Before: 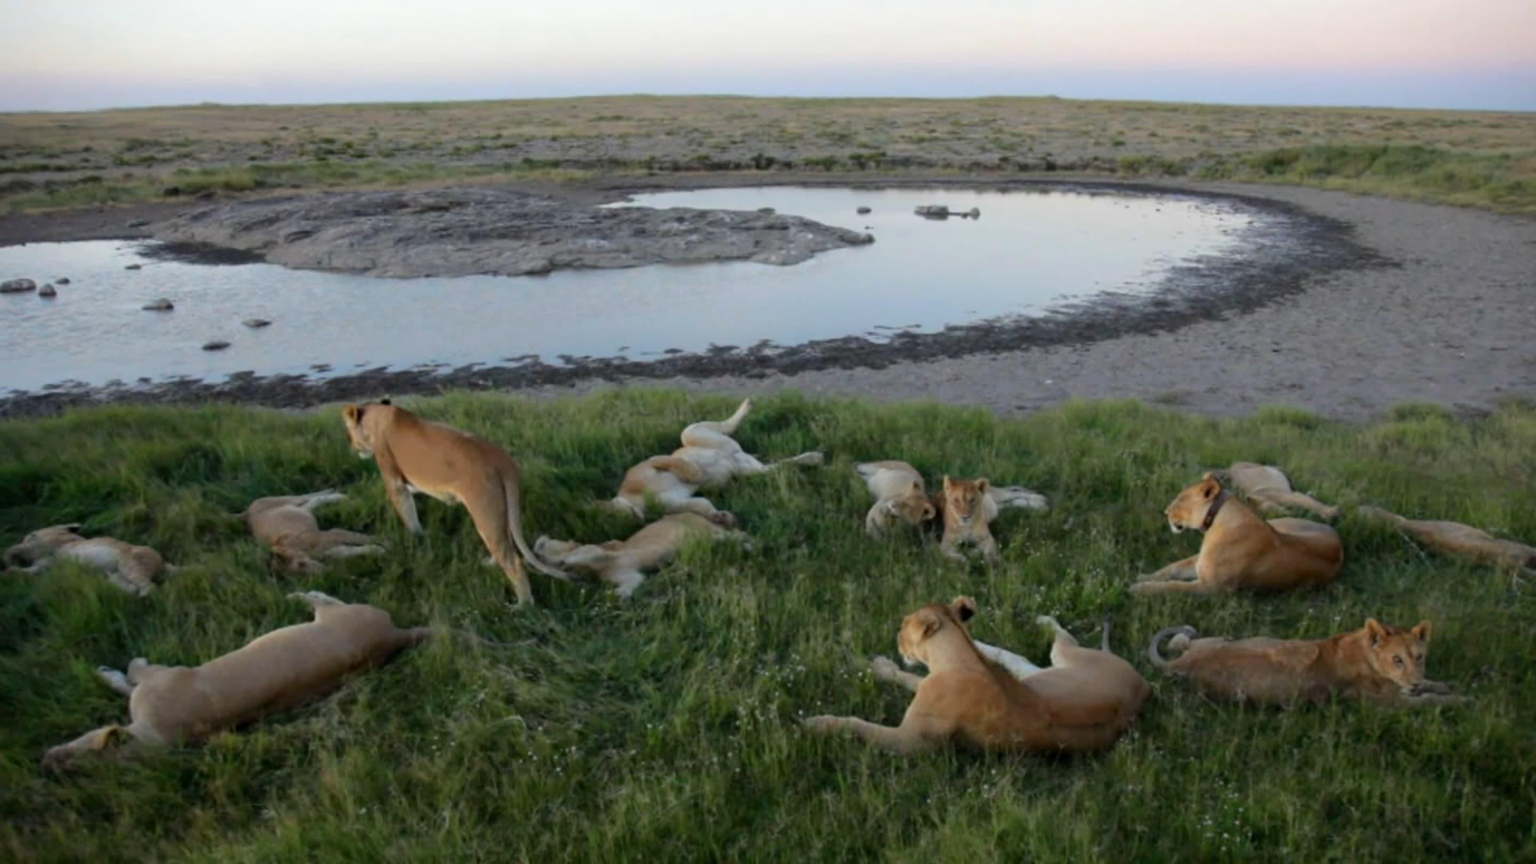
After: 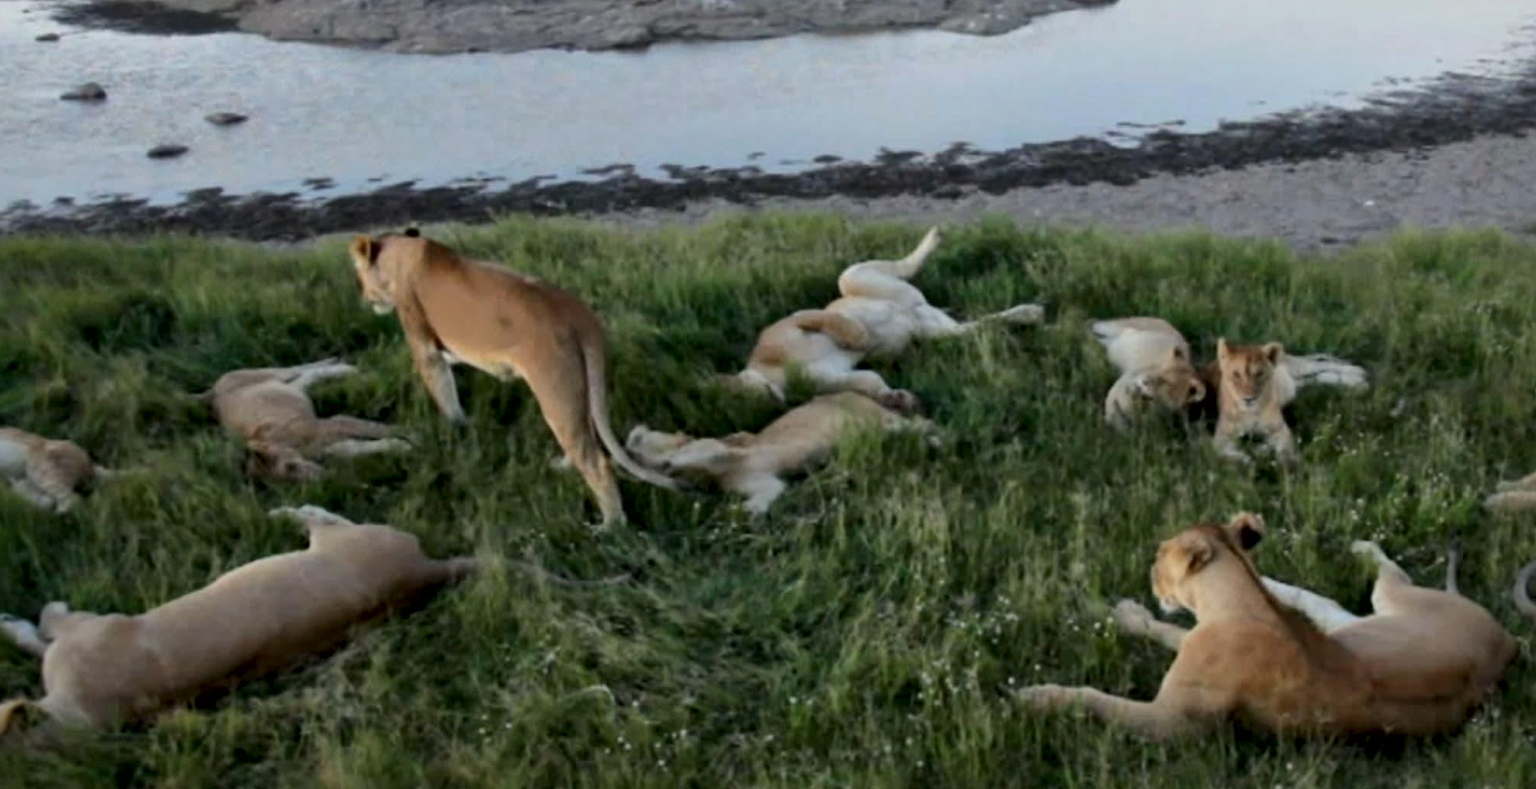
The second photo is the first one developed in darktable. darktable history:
contrast brightness saturation: saturation -0.035
local contrast: mode bilateral grid, contrast 26, coarseness 59, detail 151%, midtone range 0.2
crop: left 6.536%, top 27.961%, right 24.185%, bottom 8.707%
